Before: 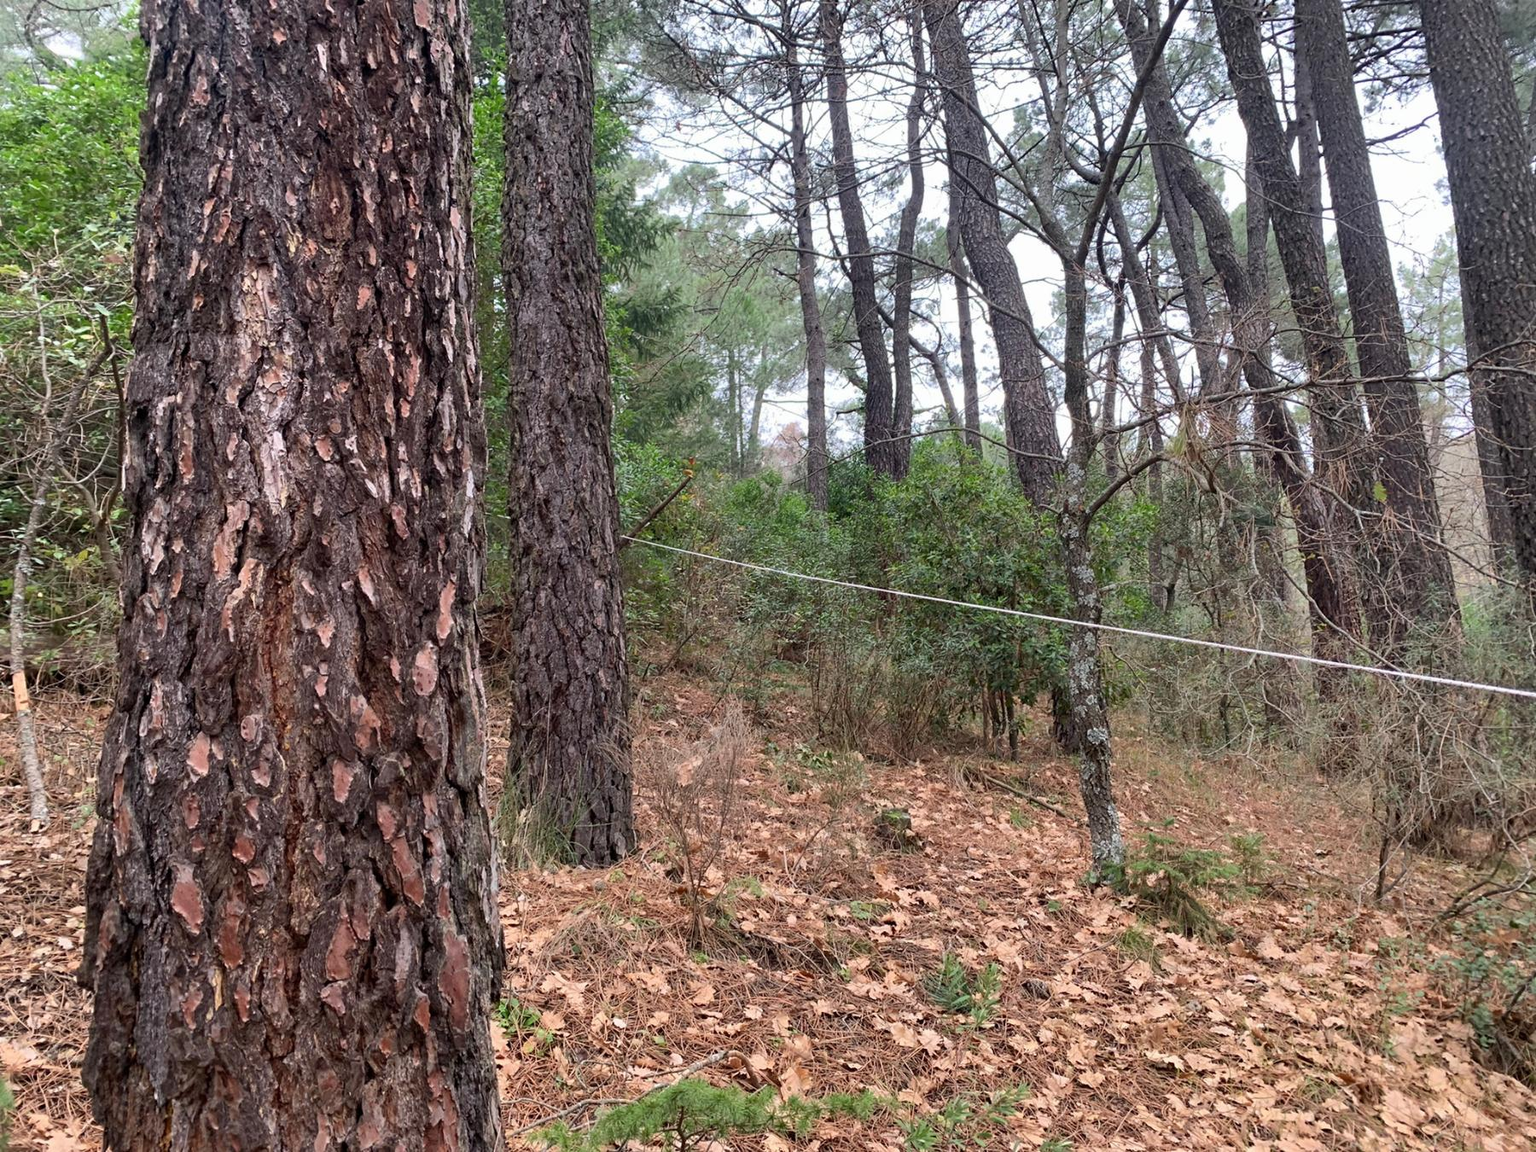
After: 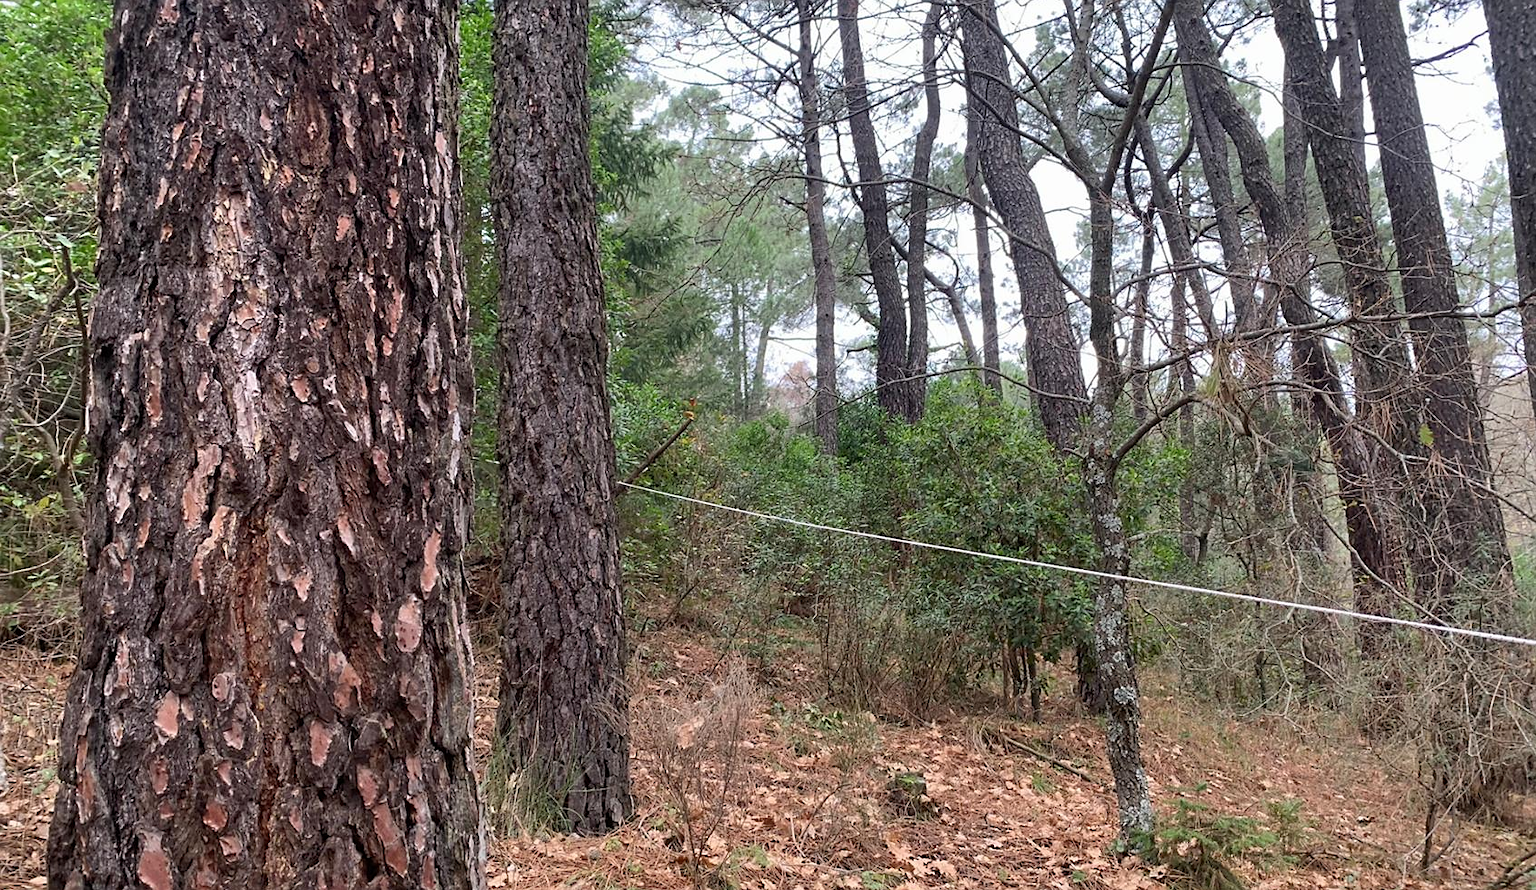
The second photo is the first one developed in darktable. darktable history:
crop: left 2.737%, top 7.287%, right 3.421%, bottom 20.179%
sharpen: radius 1.458, amount 0.398, threshold 1.271
